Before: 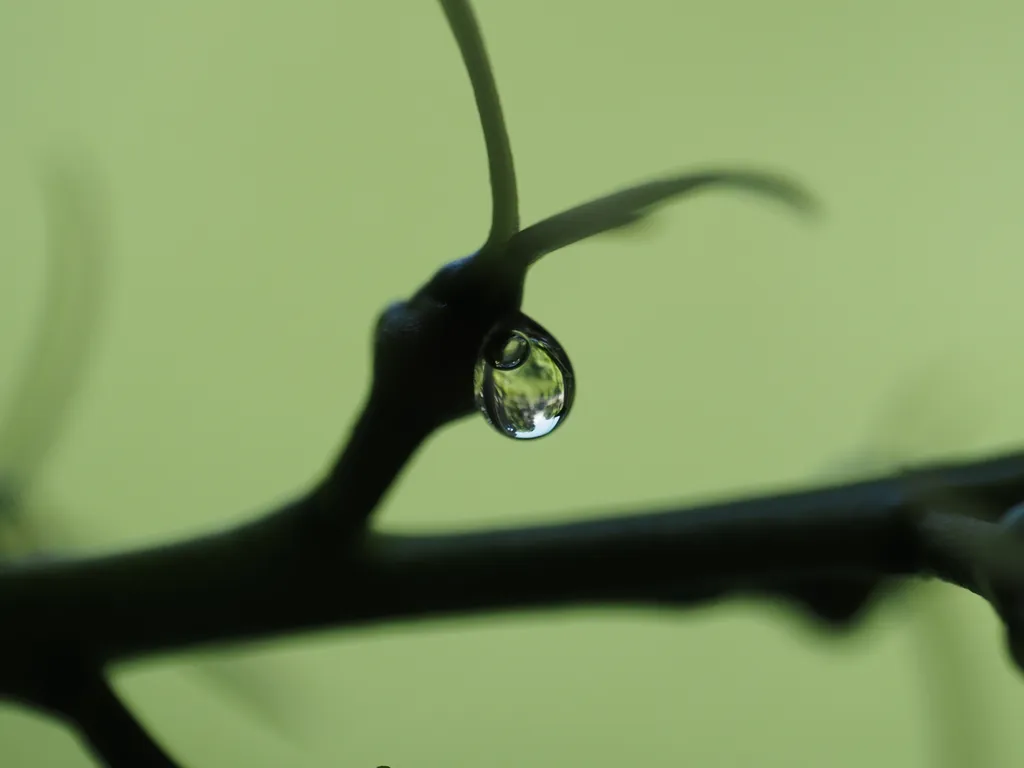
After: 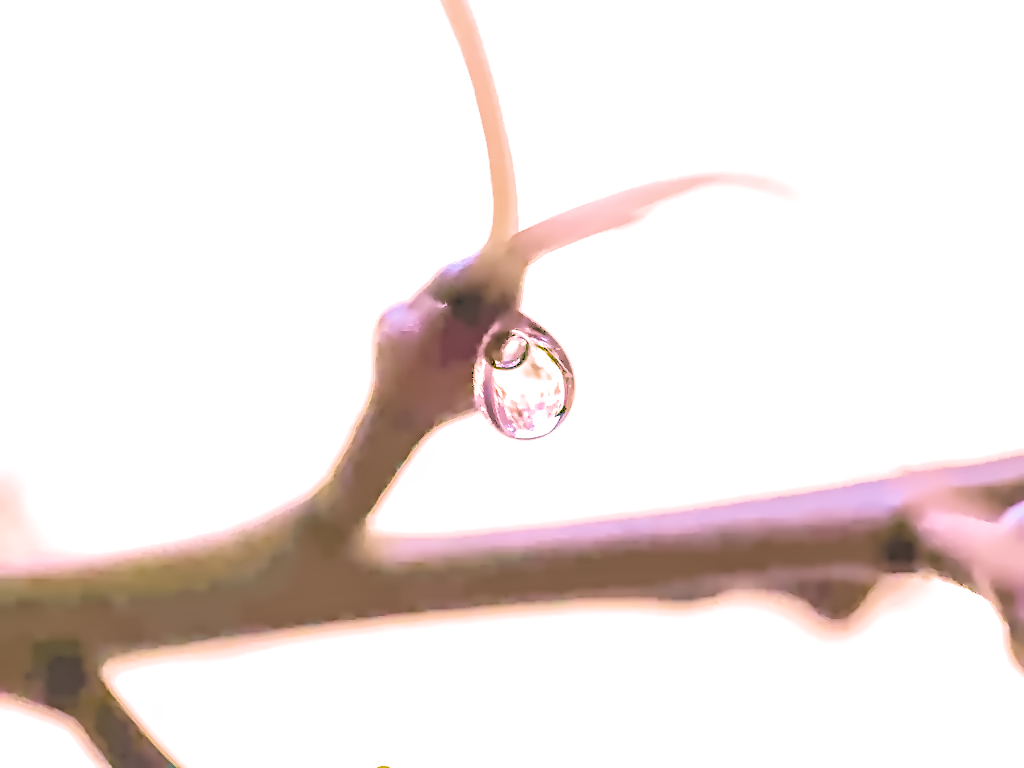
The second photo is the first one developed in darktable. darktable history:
white balance: red 2.229, blue 1.46
color calibration "scene-referred default": x 0.355, y 0.367, temperature 4700.38 K
lens correction: scale 1, crop 1, focal 50, aperture 6.3, distance 3.78, camera "Canon EOS RP", lens "Canon RF 50mm F1.8 STM"
exposure: black level correction 0, exposure 1.741 EV, compensate exposure bias true, compensate highlight preservation false
filmic rgb: black relative exposure -3.86 EV, white relative exposure 3.48 EV, hardness 2.63, contrast 1.103
color balance rgb: perceptual saturation grading › global saturation 25%, global vibrance 20%
denoise (profiled): preserve shadows 1.52, scattering 0.002, a [-1, 0, 0], compensate highlight preservation false
velvia: on, module defaults
local contrast: on, module defaults
diffuse or sharpen "local contrast": iterations 10, radius span 384, edge sensitivity 1, edge threshold 1, 1st order anisotropy -250%, 4th order anisotropy -250%, 1st order speed -50%, 4th order speed -50%, central radius 512
contrast equalizer "denoise & sharpen": octaves 7, y [[0.5, 0.542, 0.583, 0.625, 0.667, 0.708], [0.5 ×6], [0.5 ×6], [0, 0.033, 0.067, 0.1, 0.133, 0.167], [0, 0.05, 0.1, 0.15, 0.2, 0.25]]
highlight reconstruction: method clip highlights
